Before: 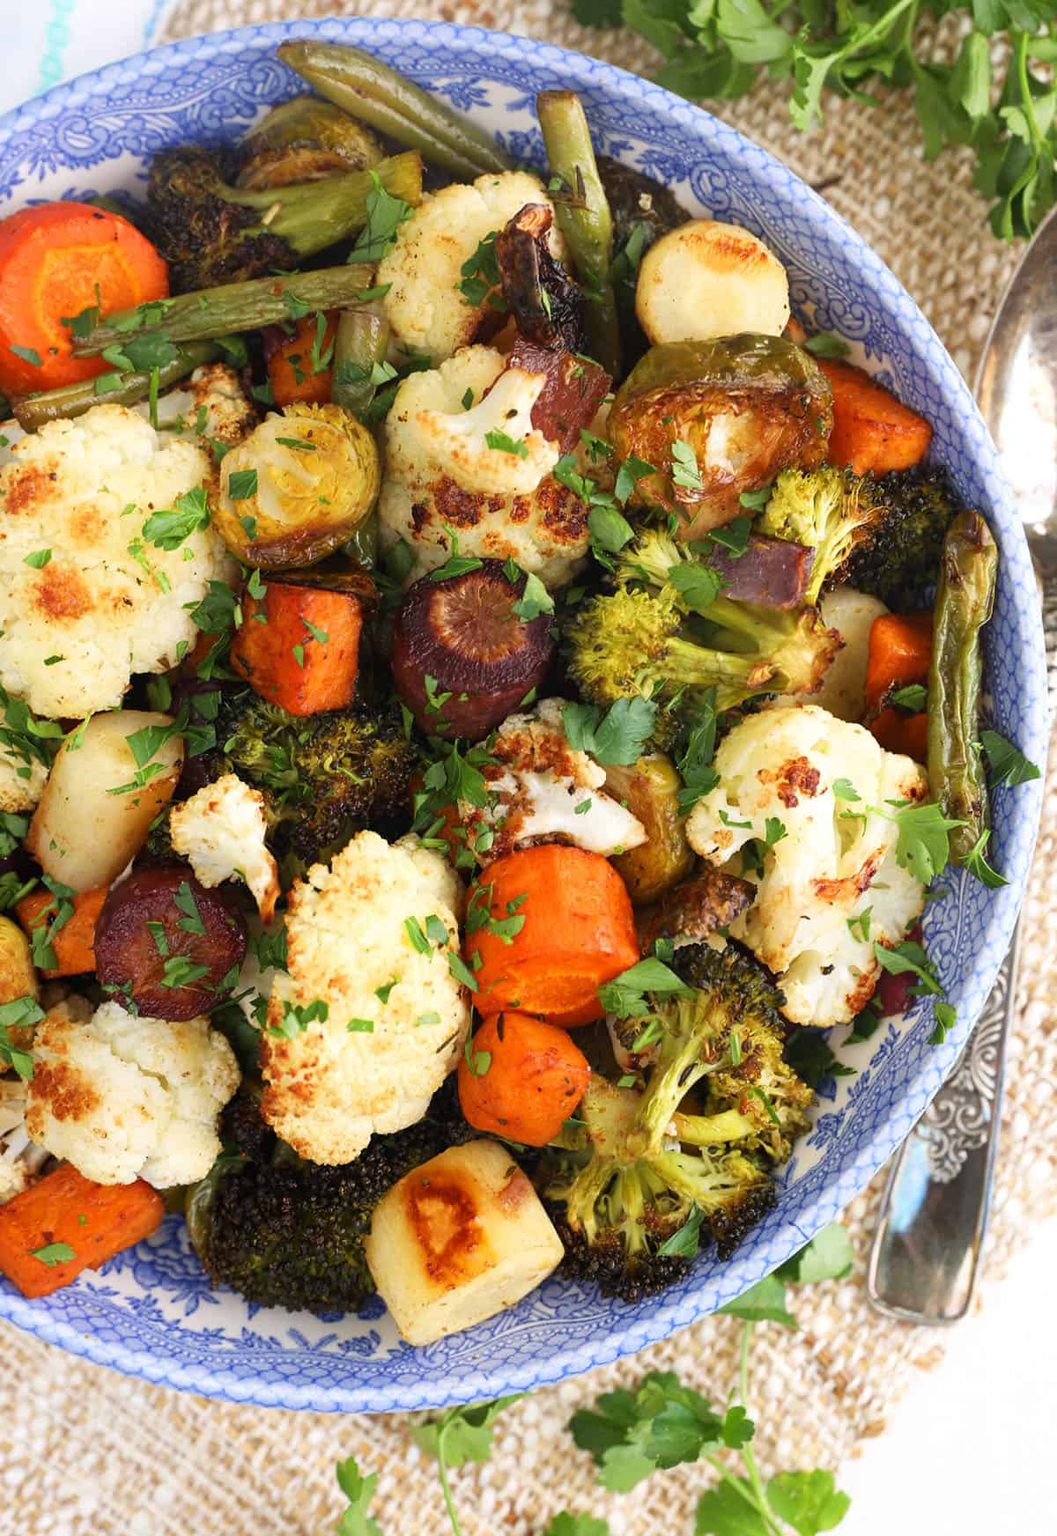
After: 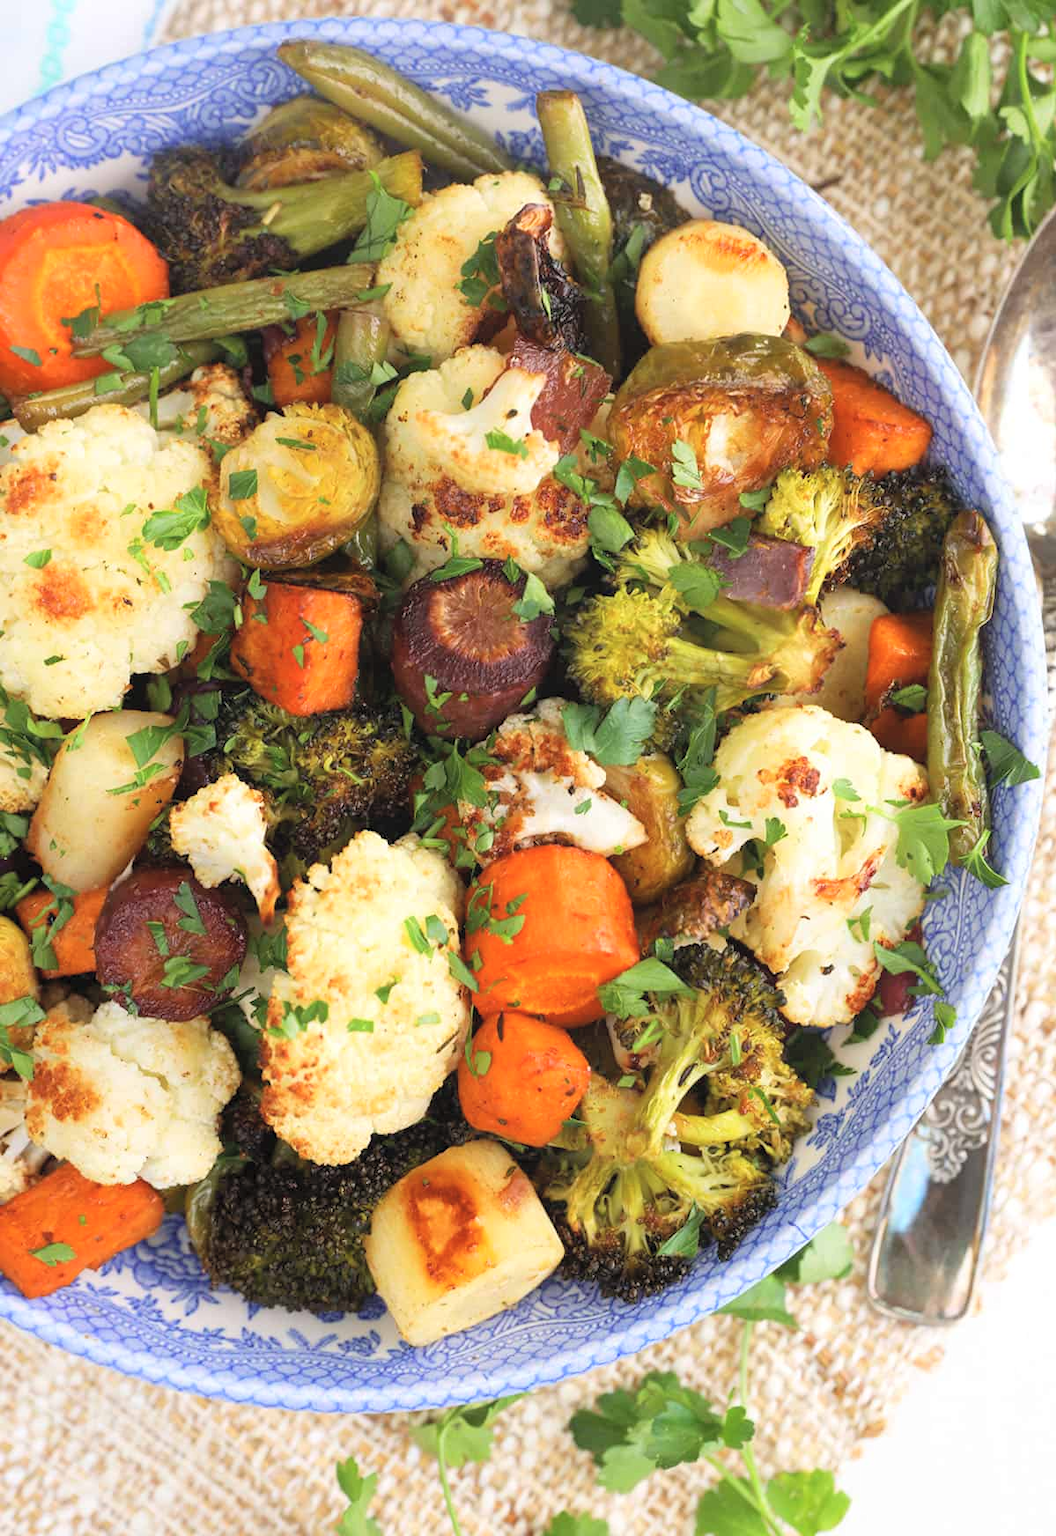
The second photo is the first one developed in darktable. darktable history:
contrast brightness saturation: brightness 0.15
